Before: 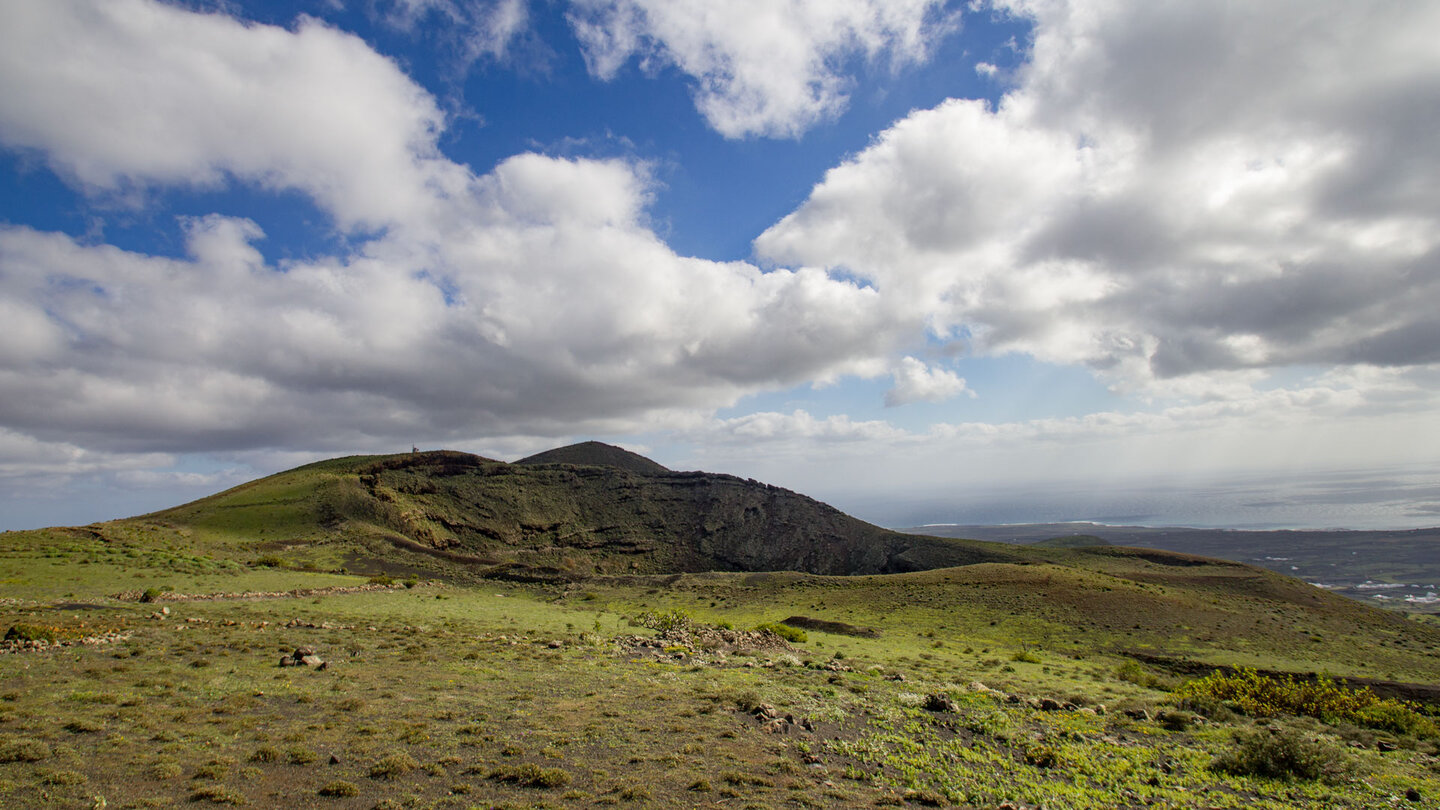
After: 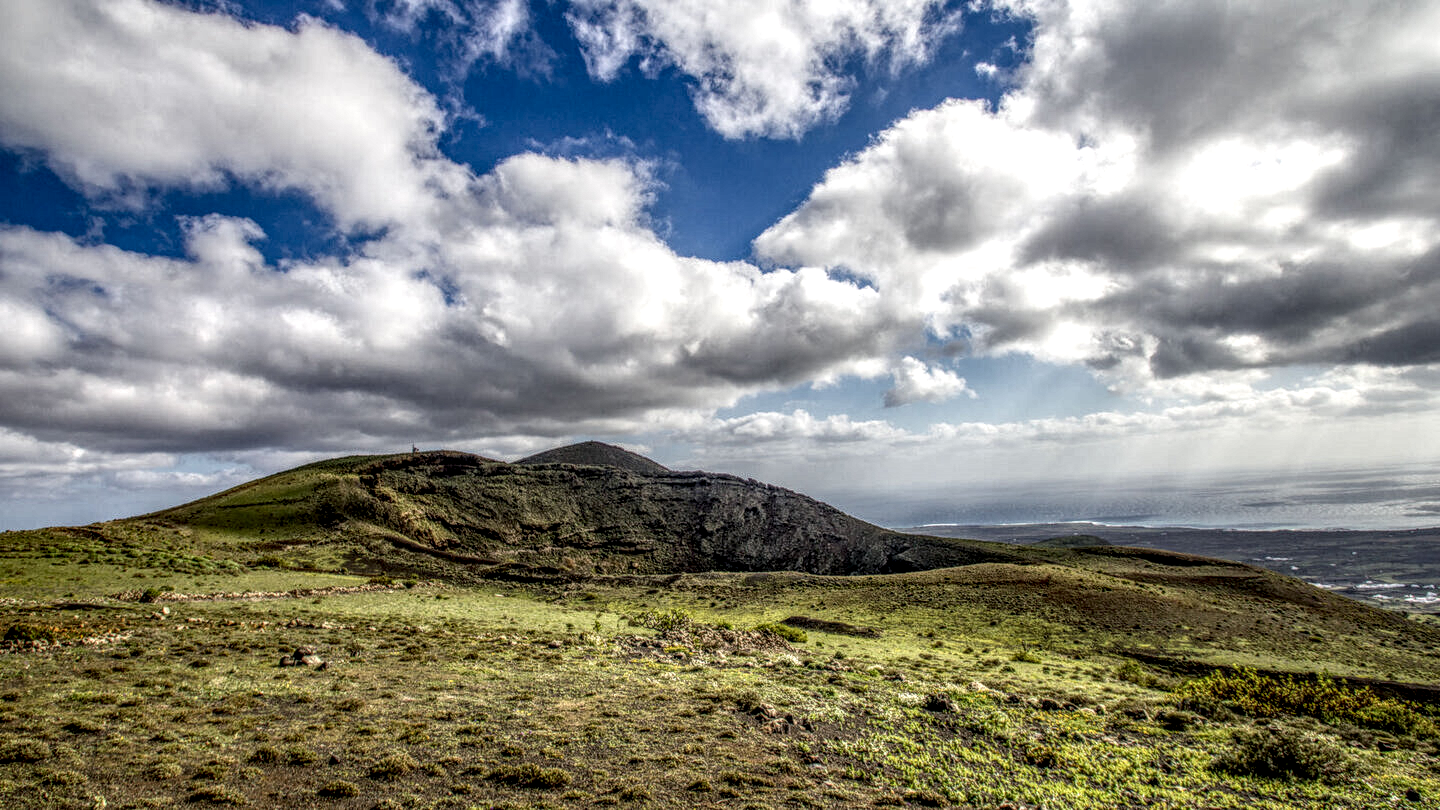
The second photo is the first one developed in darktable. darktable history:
local contrast: highlights 4%, shadows 1%, detail 298%, midtone range 0.297
base curve: curves: ch0 [(0, 0) (0.297, 0.298) (1, 1)], preserve colors none
